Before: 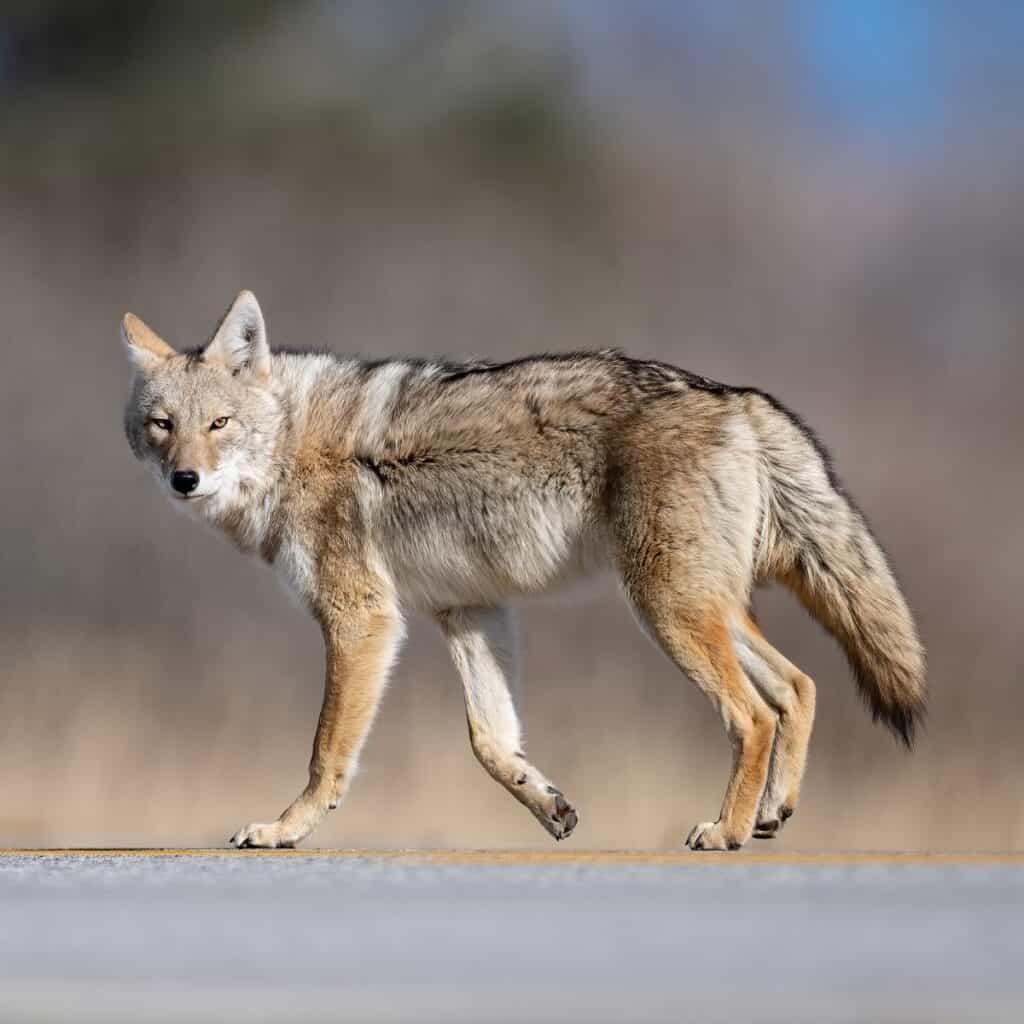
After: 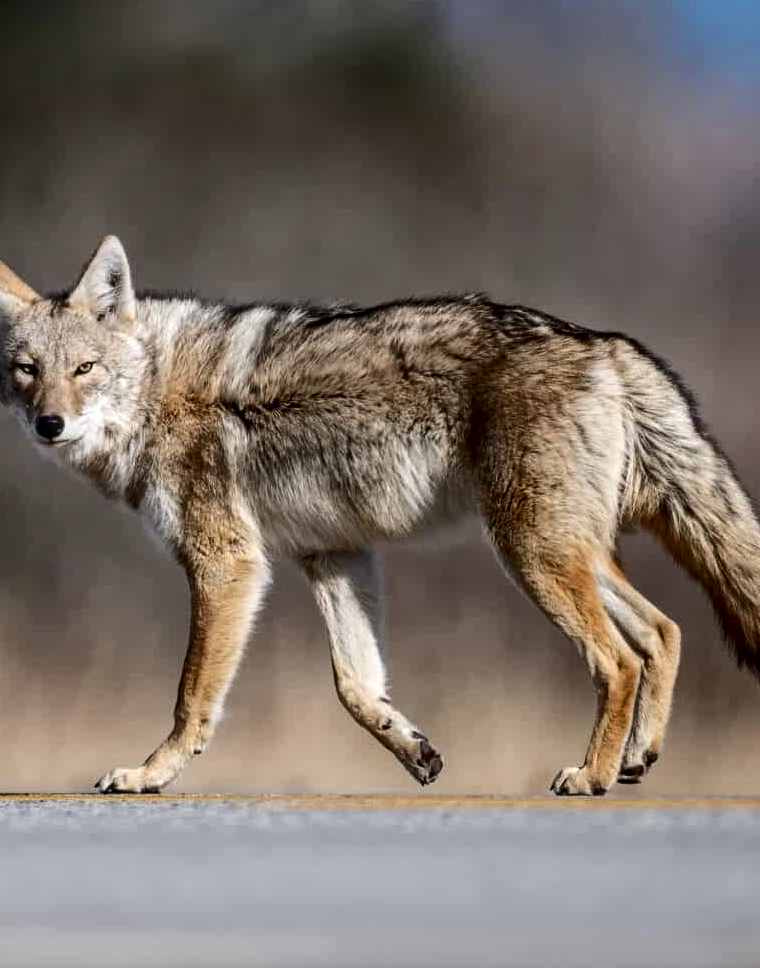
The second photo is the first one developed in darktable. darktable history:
local contrast: on, module defaults
crop and rotate: left 13.2%, top 5.416%, right 12.538%
tone curve: curves: ch0 [(0, 0) (0.003, 0.006) (0.011, 0.007) (0.025, 0.01) (0.044, 0.015) (0.069, 0.023) (0.1, 0.031) (0.136, 0.045) (0.177, 0.066) (0.224, 0.098) (0.277, 0.139) (0.335, 0.194) (0.399, 0.254) (0.468, 0.346) (0.543, 0.45) (0.623, 0.56) (0.709, 0.667) (0.801, 0.78) (0.898, 0.891) (1, 1)], color space Lab, independent channels, preserve colors none
